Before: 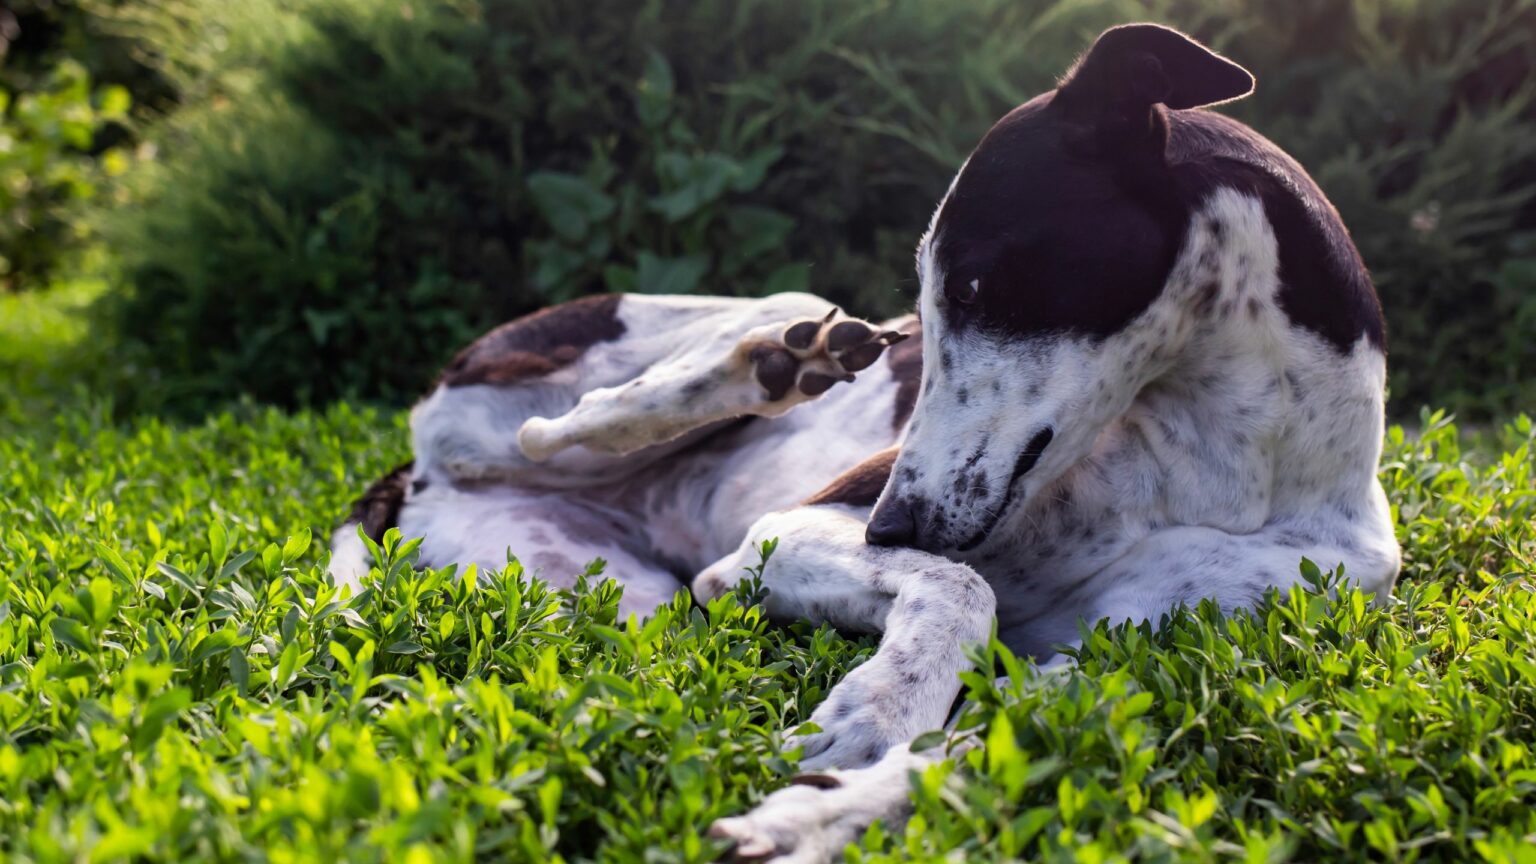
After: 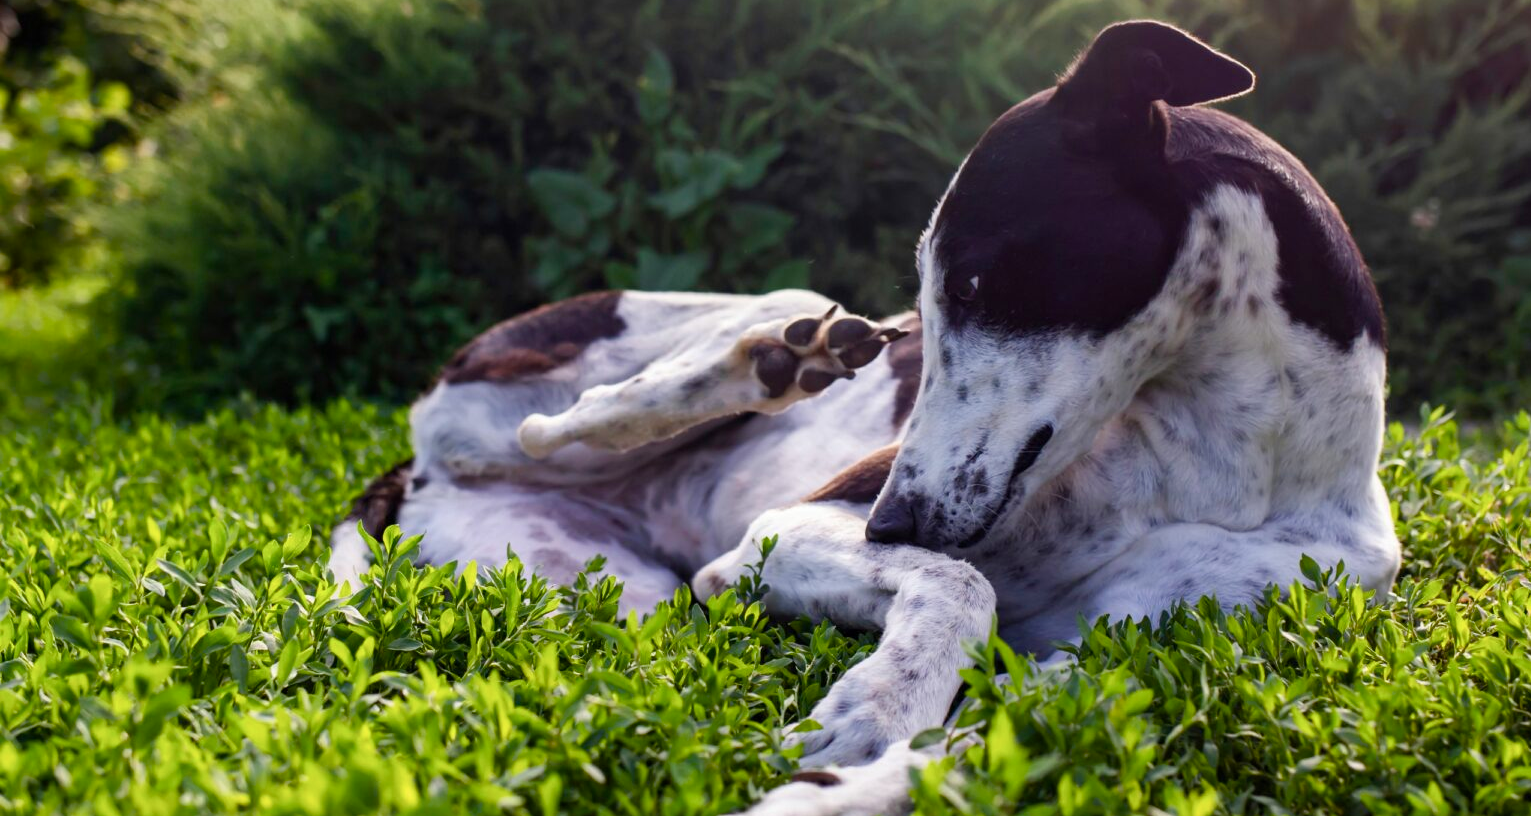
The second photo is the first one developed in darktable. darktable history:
contrast brightness saturation: saturation -0.04
crop: top 0.448%, right 0.264%, bottom 5.045%
color balance rgb: perceptual saturation grading › global saturation 20%, perceptual saturation grading › highlights -25%, perceptual saturation grading › shadows 25%
